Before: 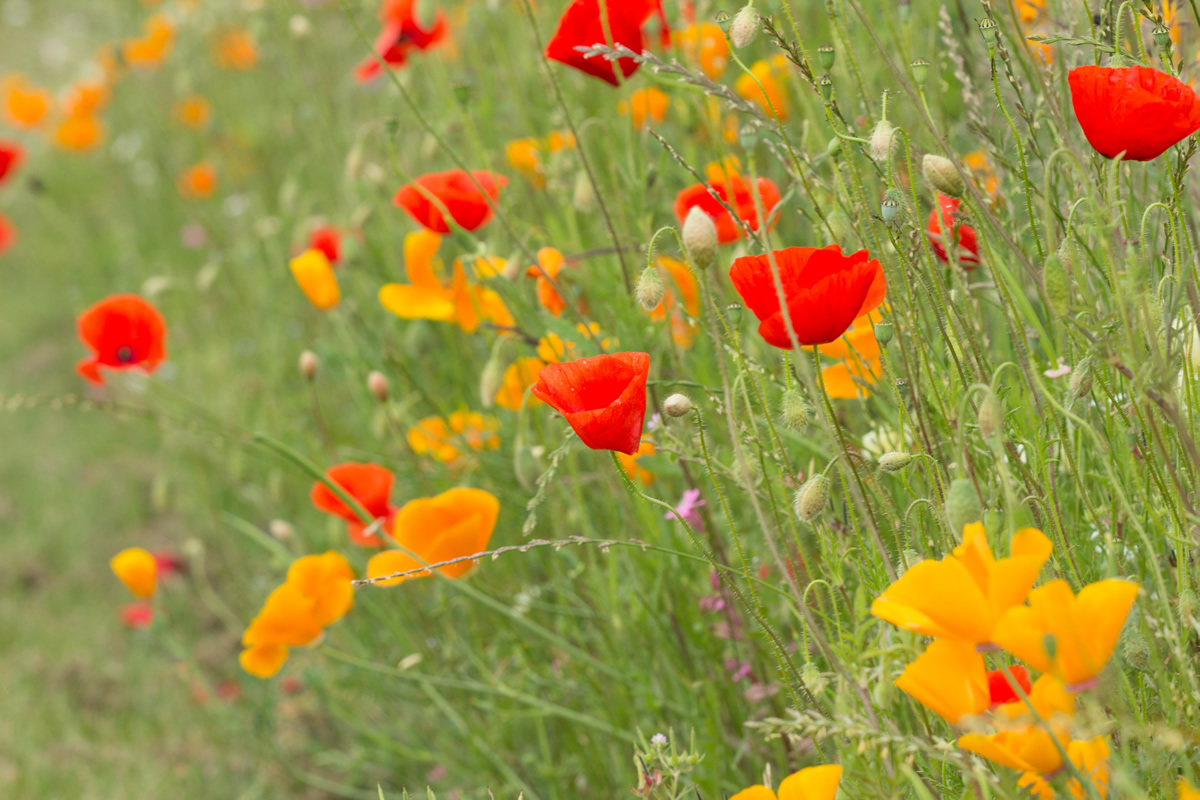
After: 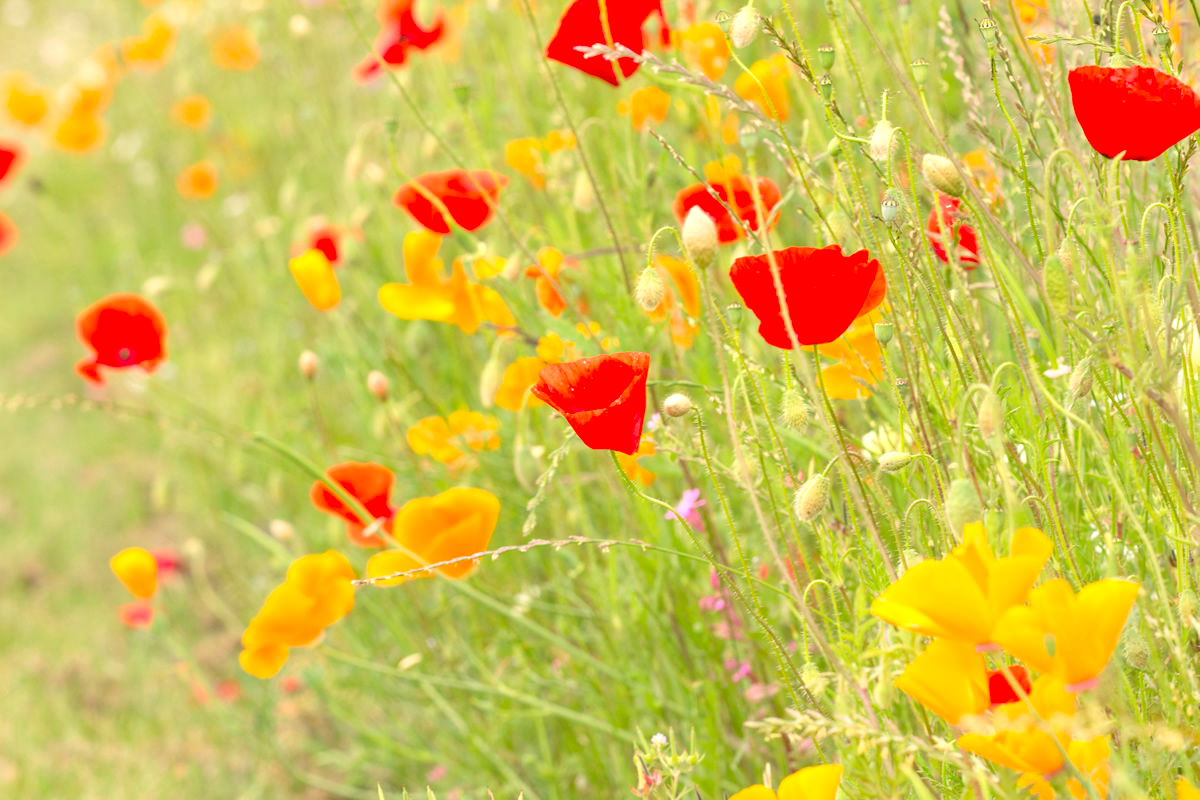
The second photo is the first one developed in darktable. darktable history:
levels: levels [0.036, 0.364, 0.827]
color correction: highlights a* 7.34, highlights b* 4.37
